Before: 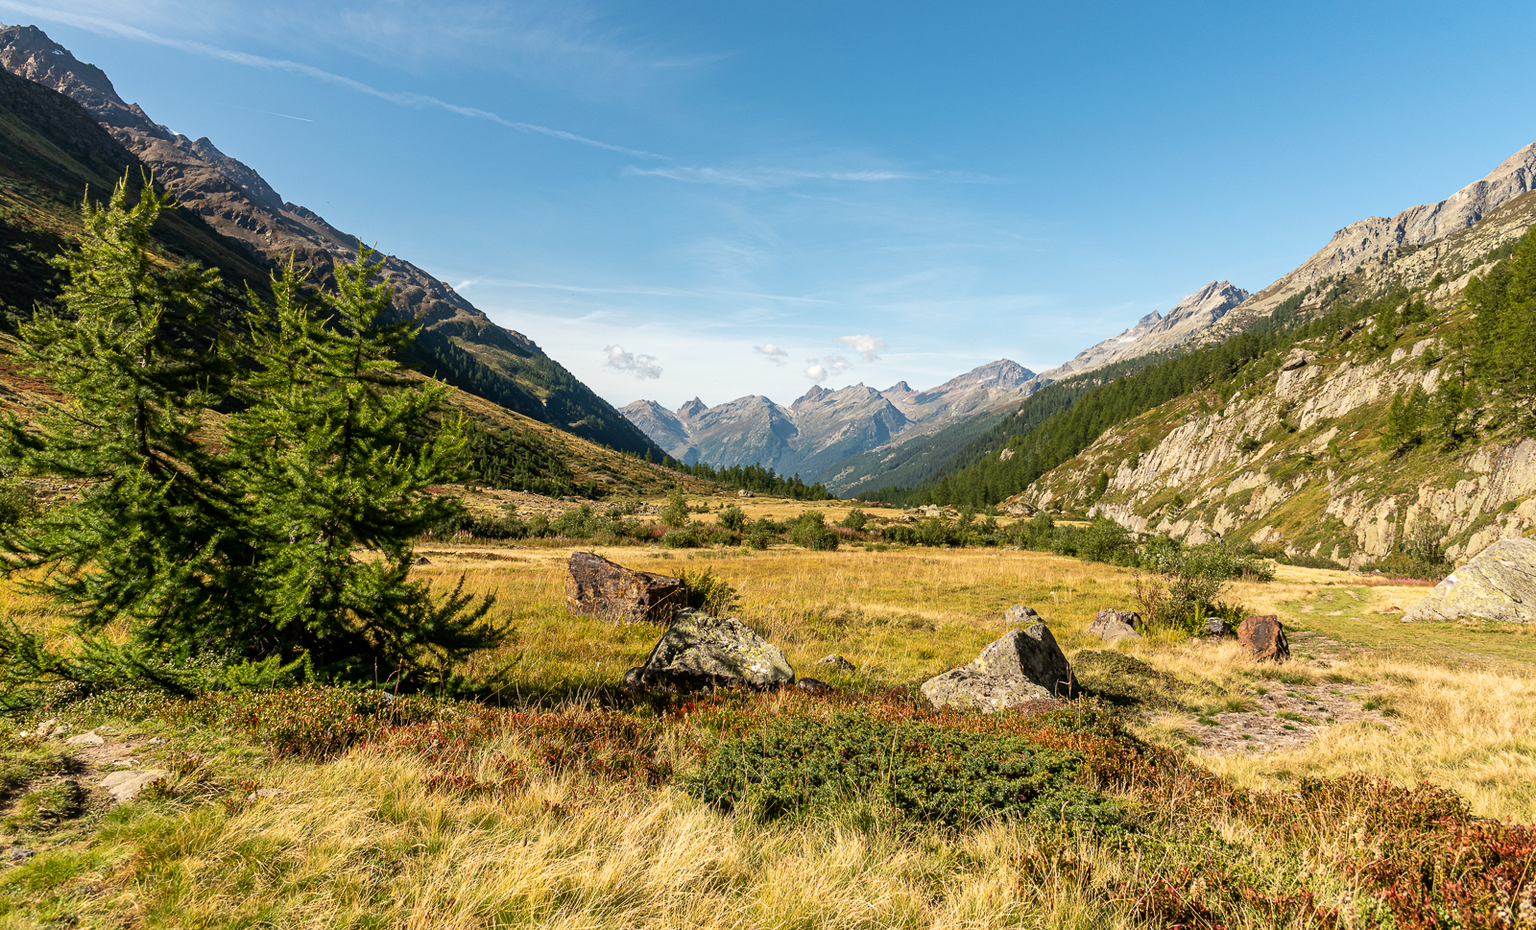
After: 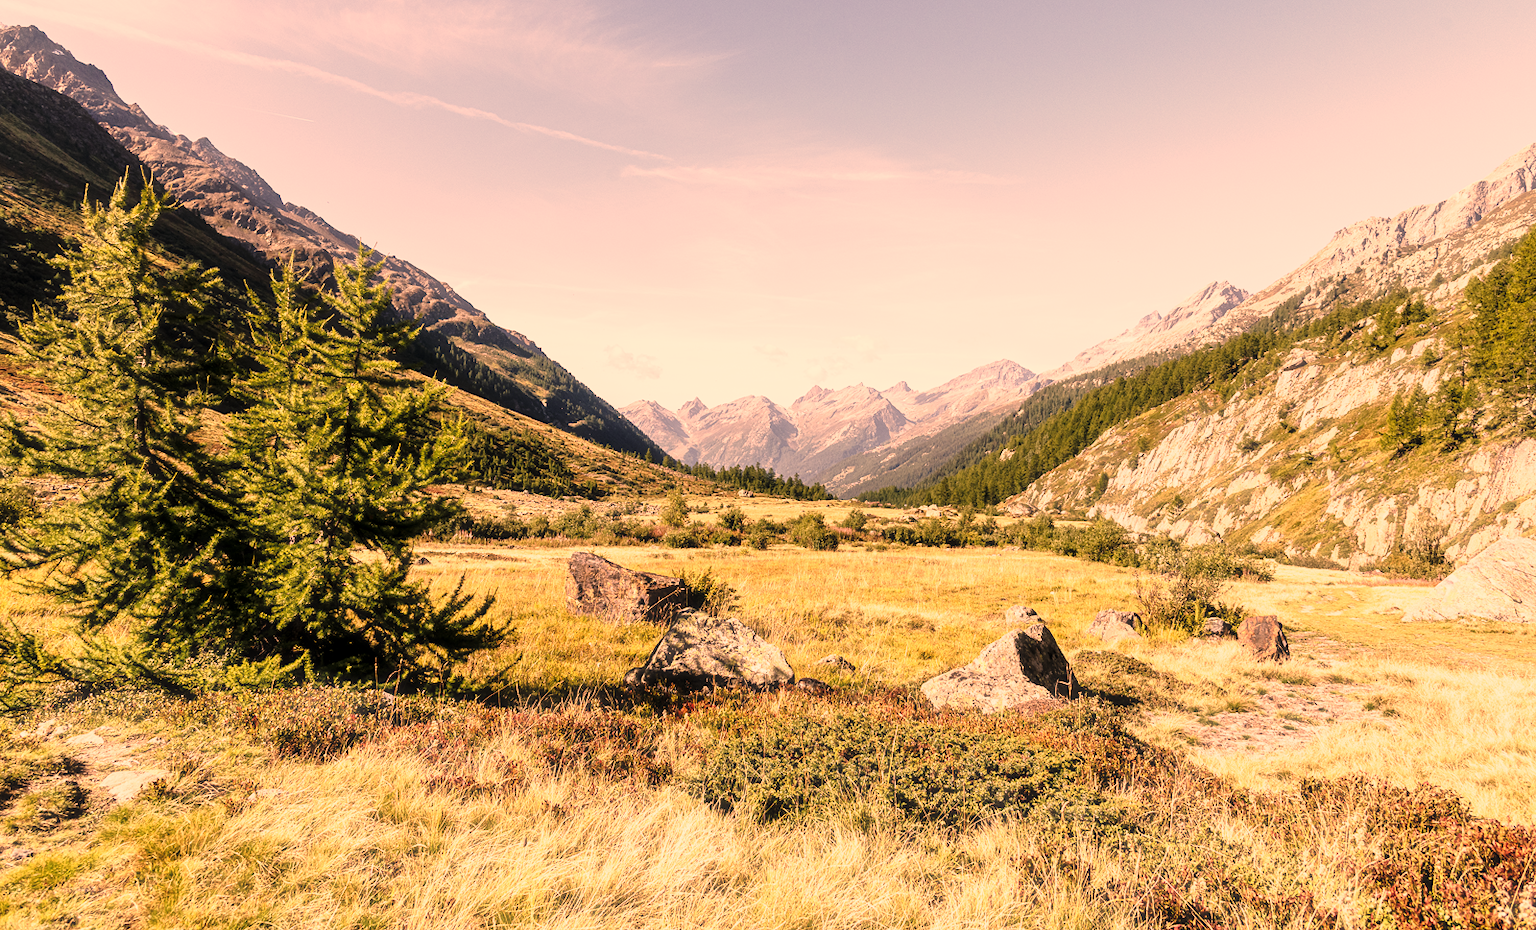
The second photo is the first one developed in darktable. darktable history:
local contrast: highlights 104%, shadows 99%, detail 120%, midtone range 0.2
base curve: curves: ch0 [(0, 0) (0.028, 0.03) (0.121, 0.232) (0.46, 0.748) (0.859, 0.968) (1, 1)], preserve colors none
haze removal: strength -0.112, compatibility mode true, adaptive false
color correction: highlights a* 39.93, highlights b* 39.52, saturation 0.688
